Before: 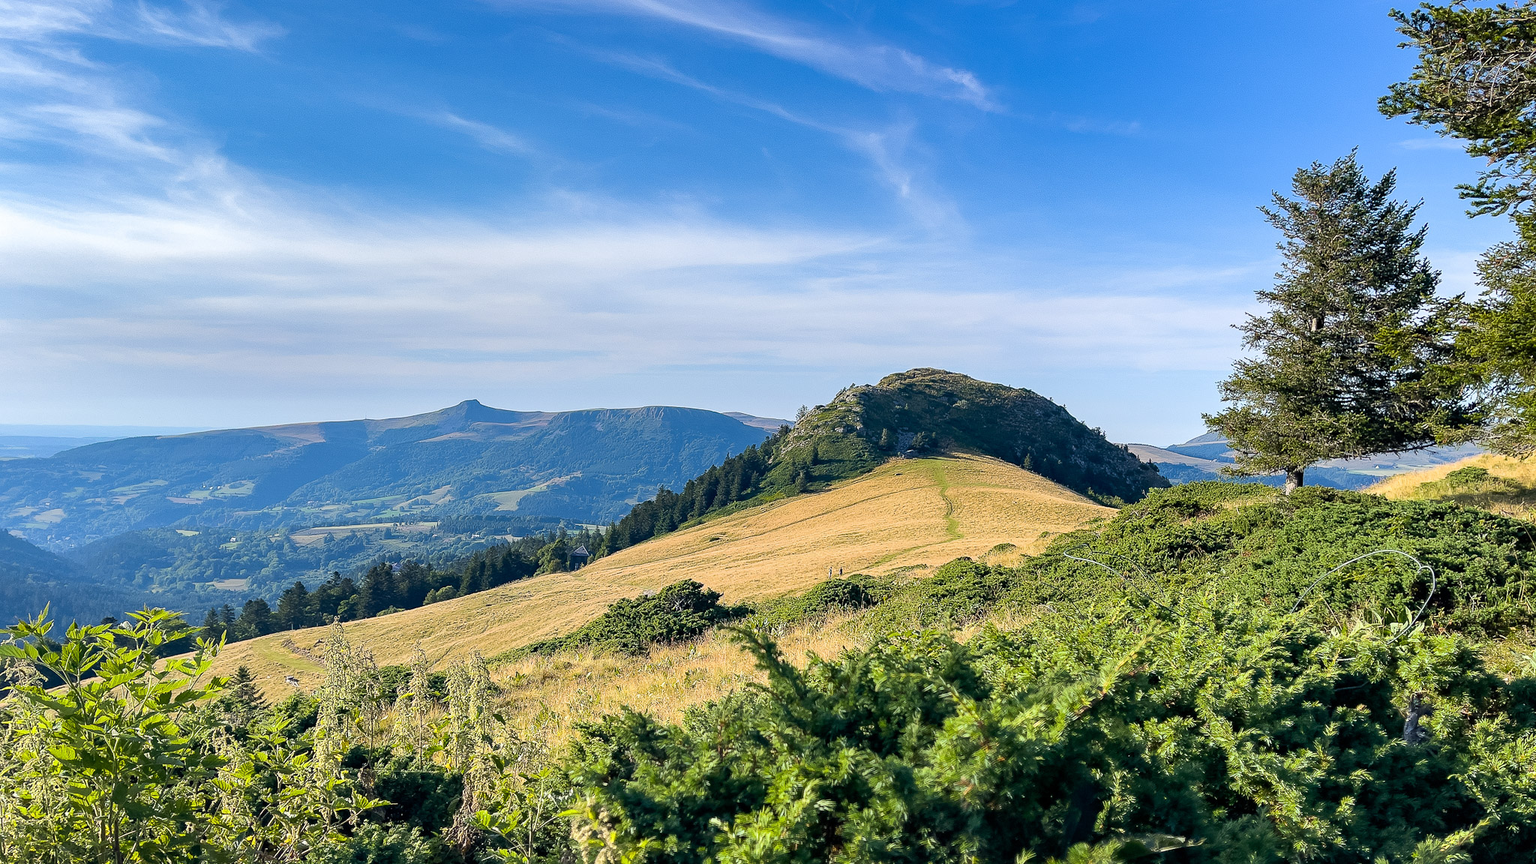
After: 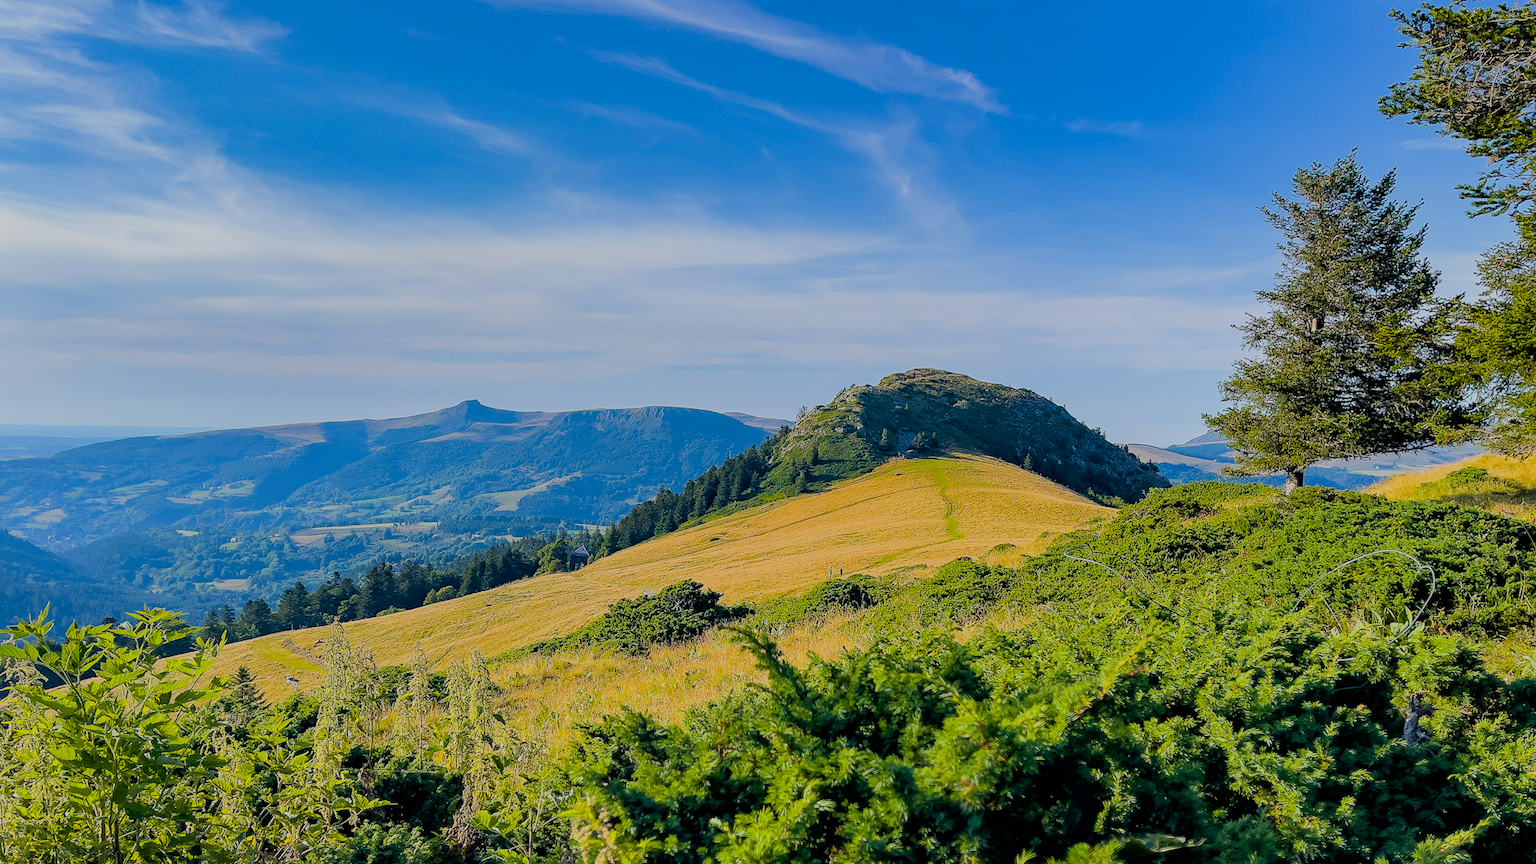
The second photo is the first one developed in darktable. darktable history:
color balance rgb: linear chroma grading › global chroma 15%, perceptual saturation grading › global saturation 30%
filmic rgb: black relative exposure -6.59 EV, white relative exposure 4.71 EV, hardness 3.13, contrast 0.805
